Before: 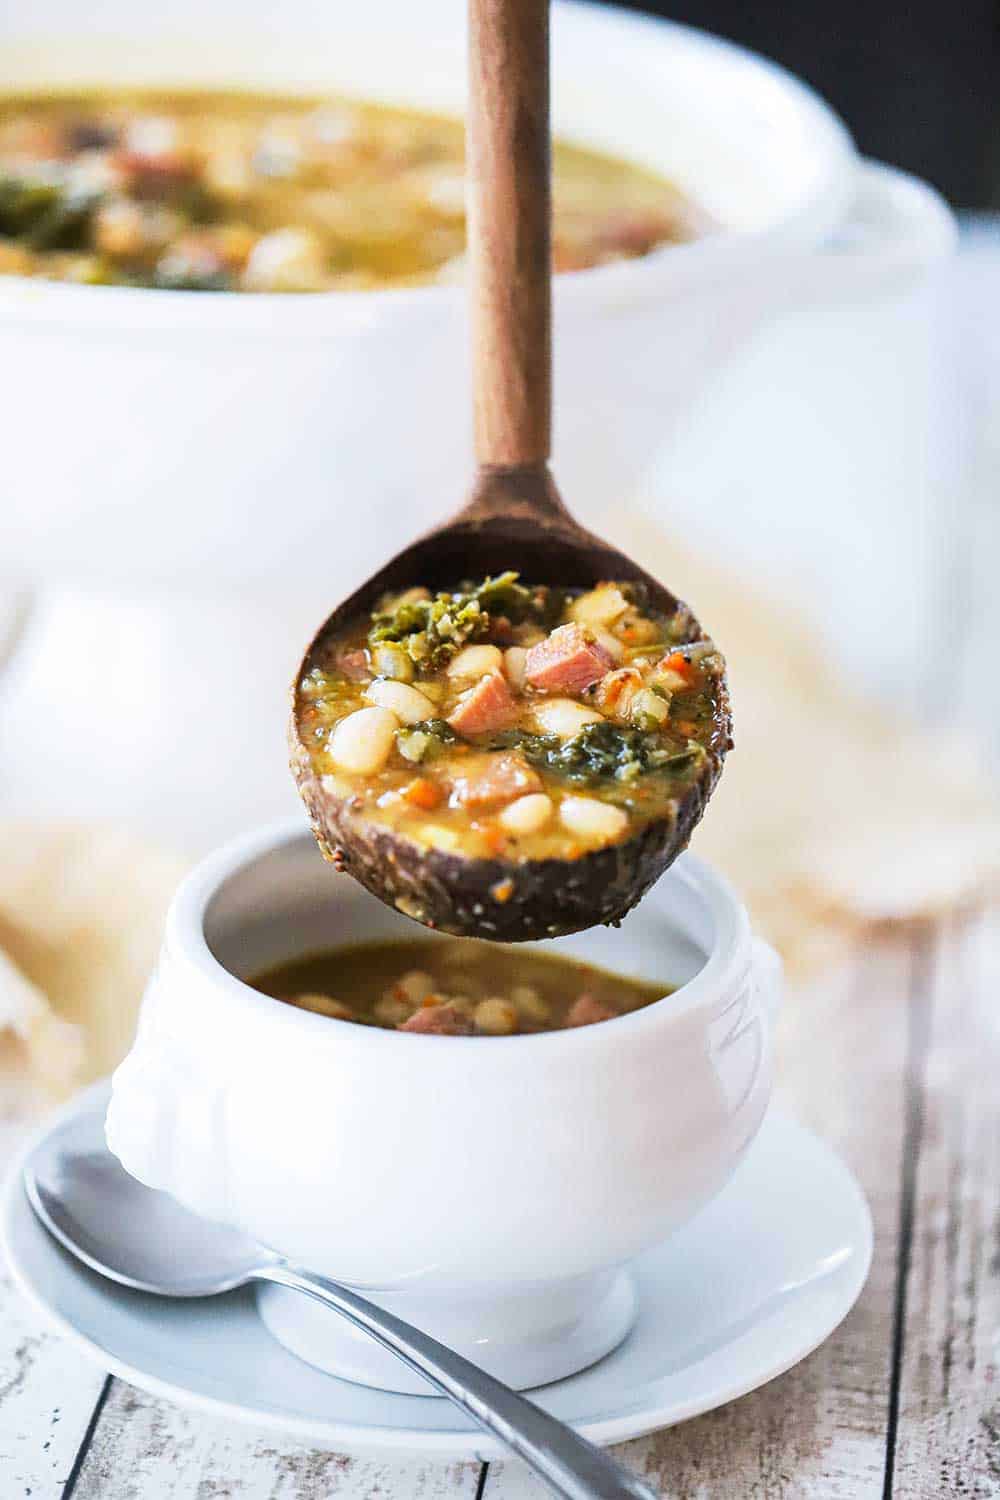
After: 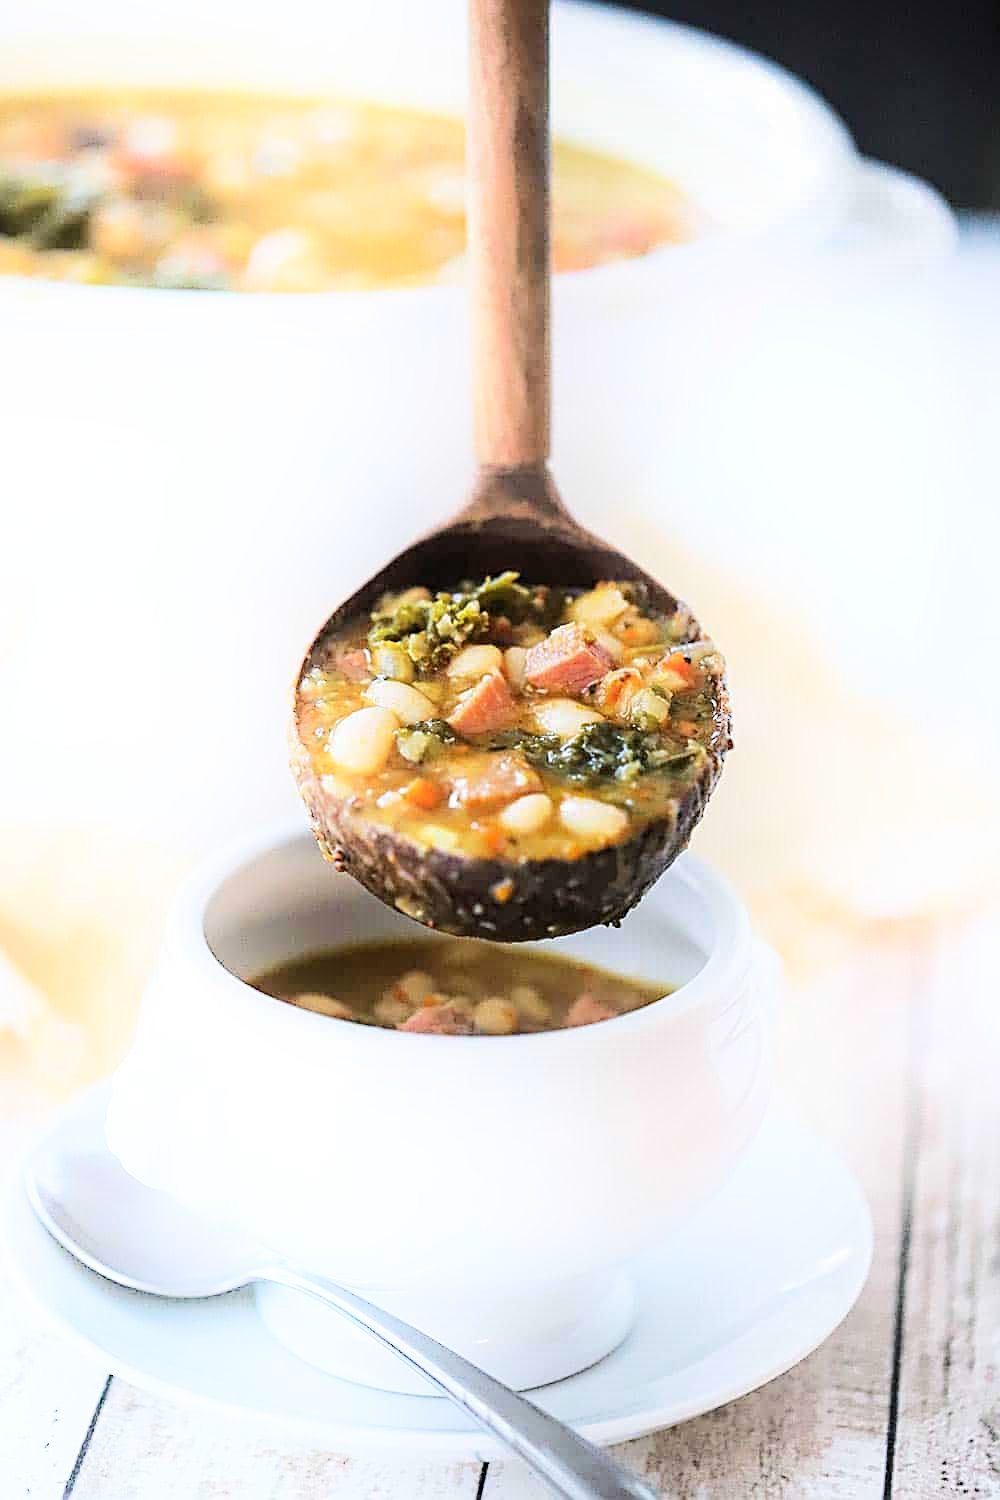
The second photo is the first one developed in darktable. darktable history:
shadows and highlights: shadows -53.87, highlights 84.19, shadows color adjustment 97.99%, highlights color adjustment 57.74%, soften with gaussian
sharpen: on, module defaults
